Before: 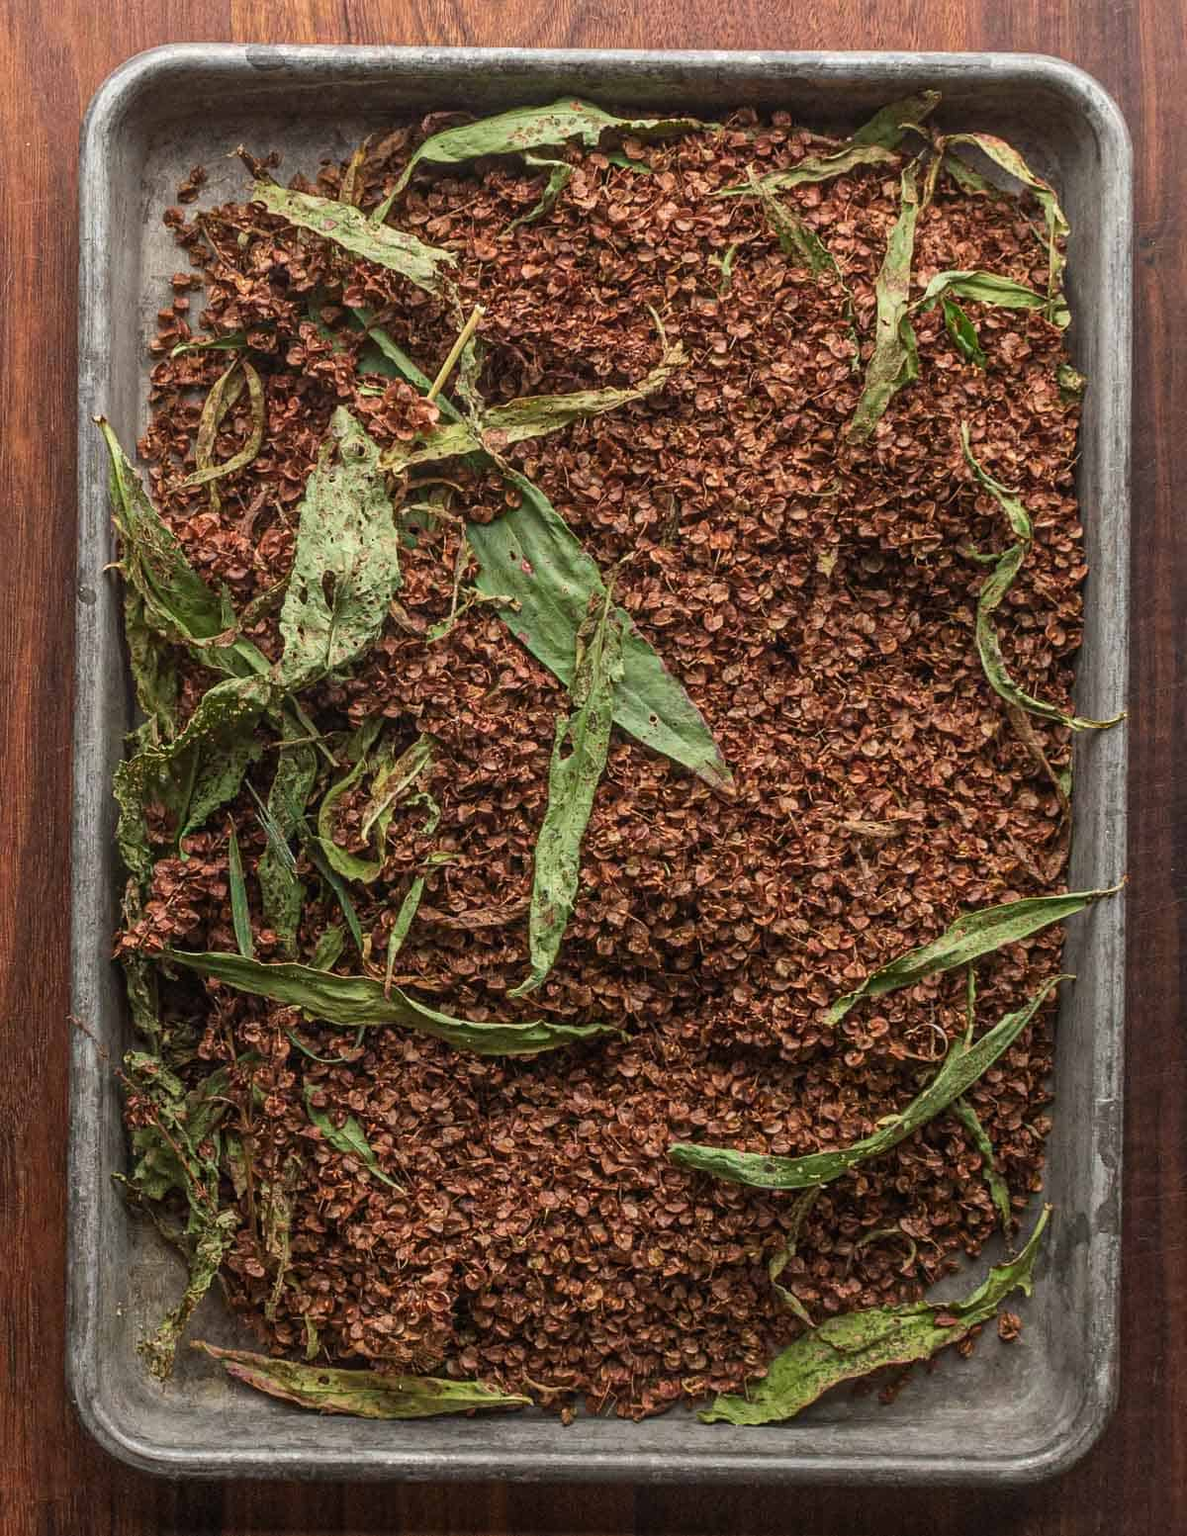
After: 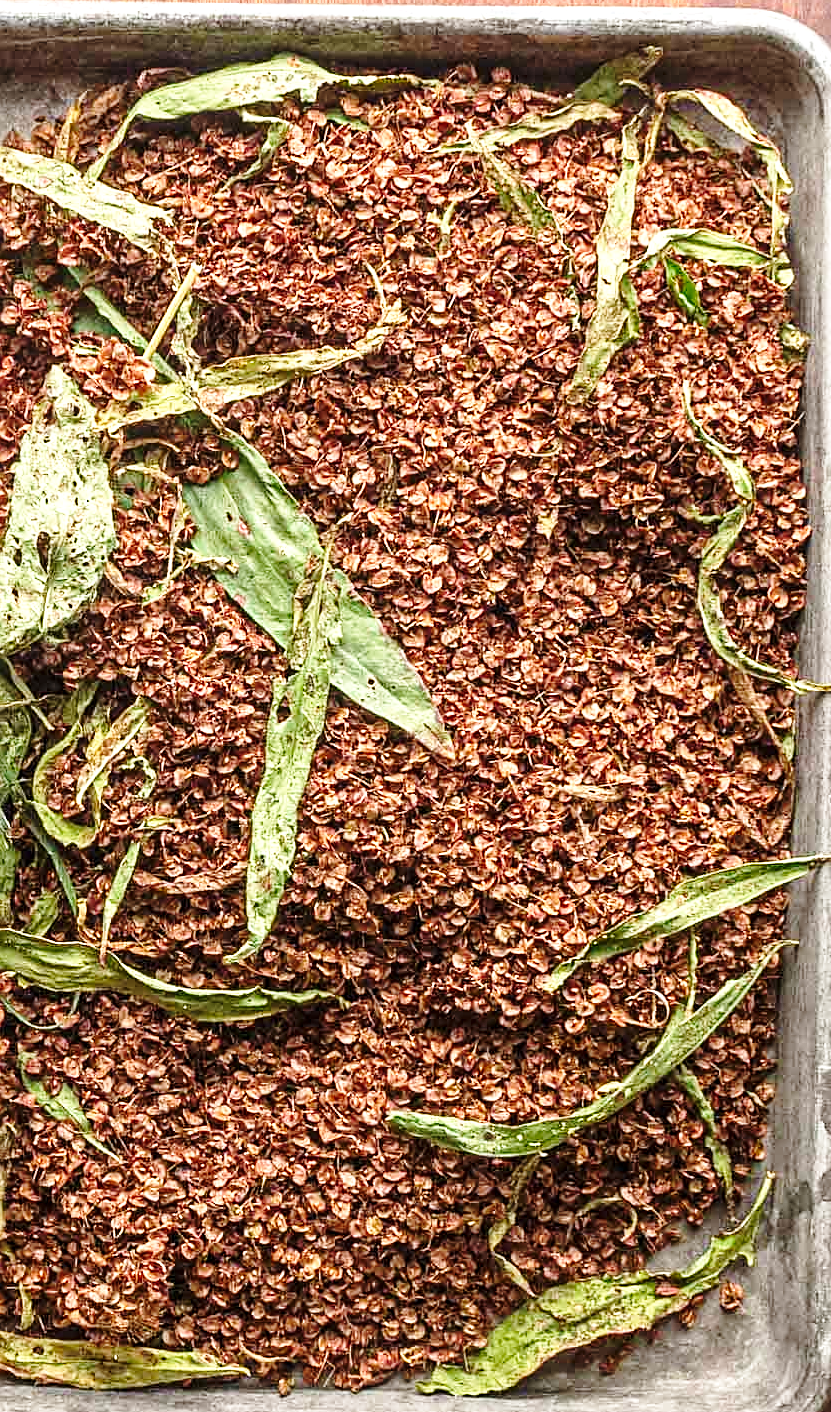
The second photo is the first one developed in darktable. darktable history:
local contrast: highlights 107%, shadows 102%, detail 119%, midtone range 0.2
exposure: exposure 0.56 EV, compensate exposure bias true, compensate highlight preservation false
base curve: curves: ch0 [(0, 0) (0.028, 0.03) (0.121, 0.232) (0.46, 0.748) (0.859, 0.968) (1, 1)], preserve colors none
crop and rotate: left 24.107%, top 2.94%, right 6.601%, bottom 6.128%
sharpen: on, module defaults
